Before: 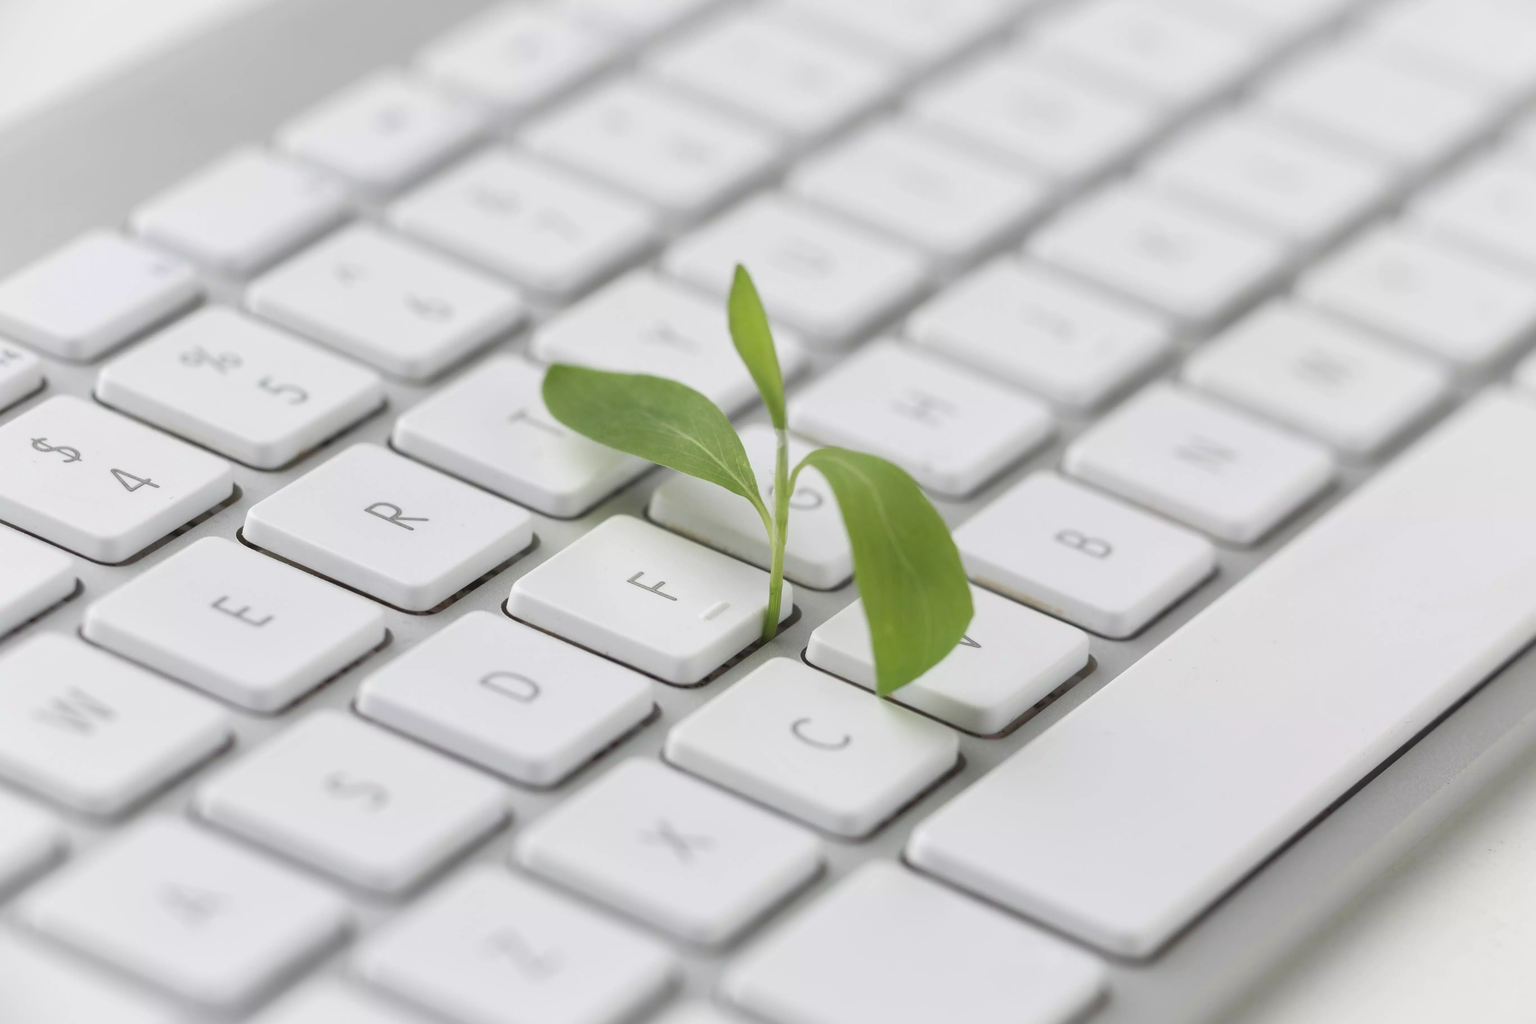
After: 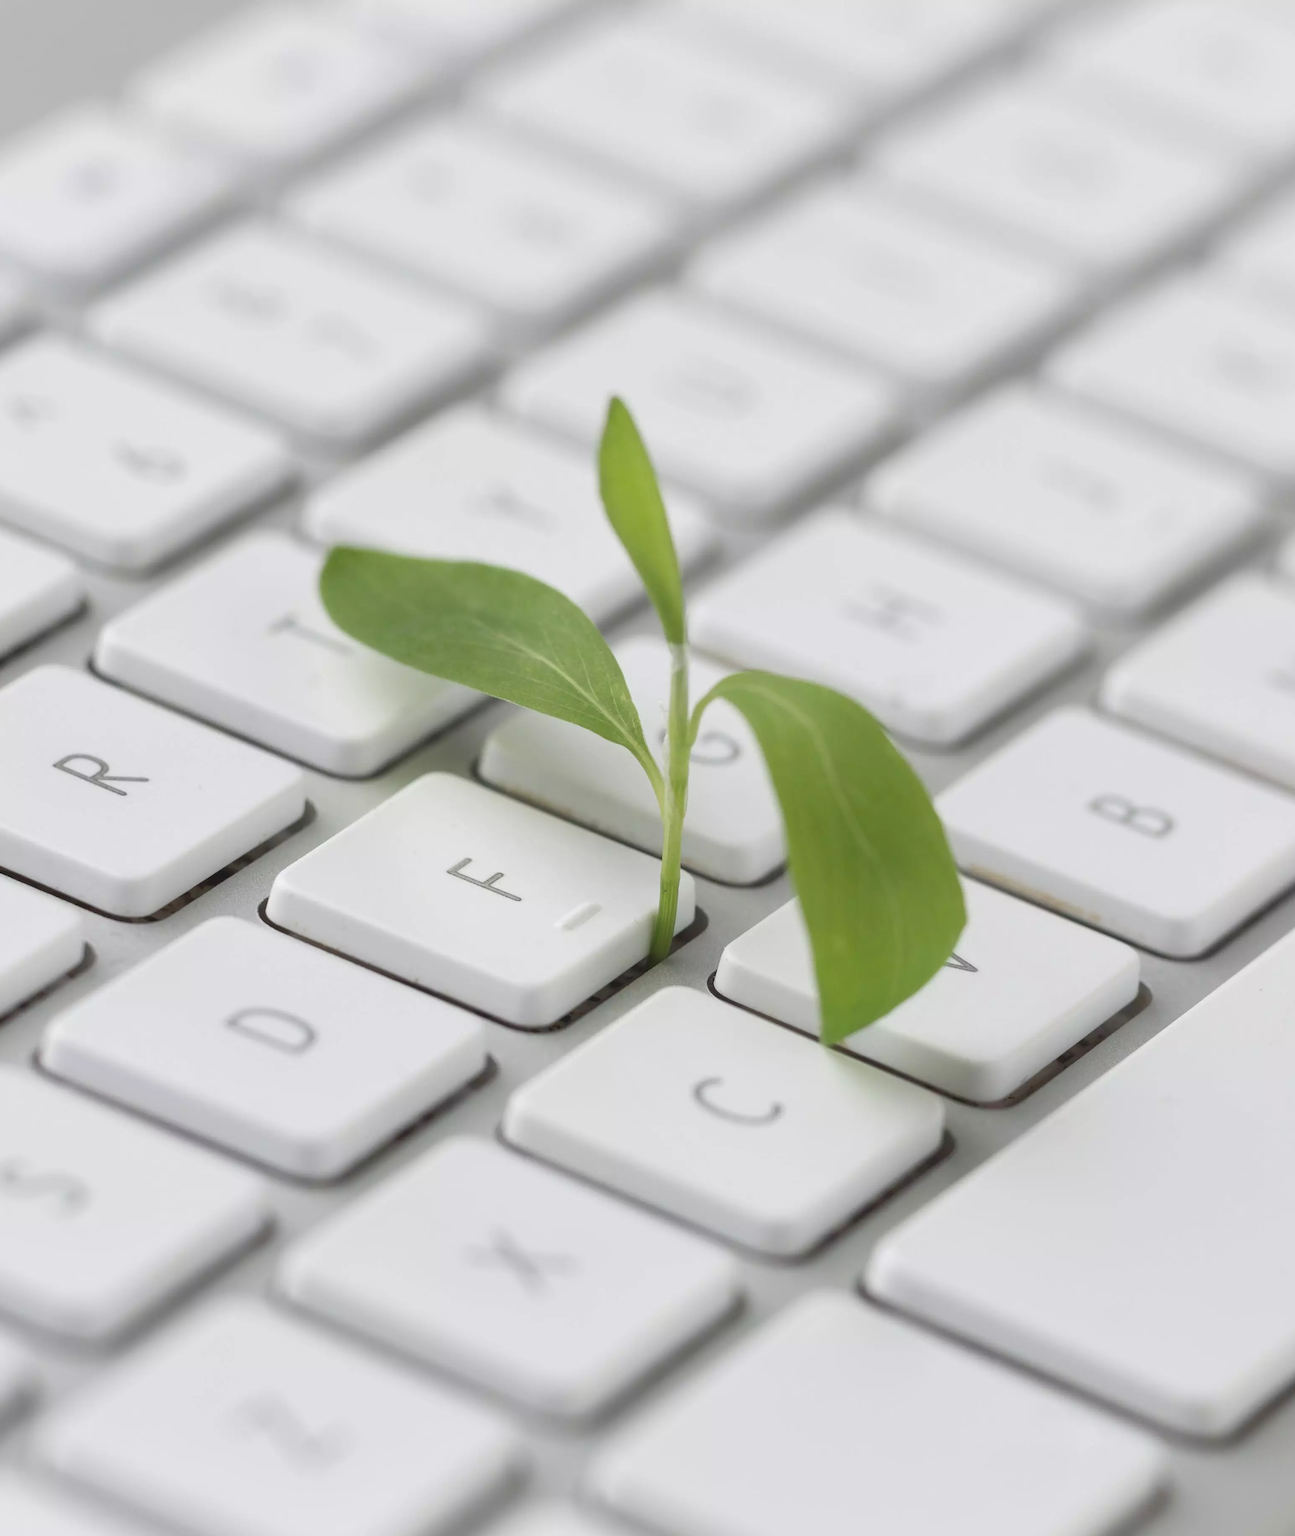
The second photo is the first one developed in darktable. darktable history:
crop: left 21.457%, right 22.33%
